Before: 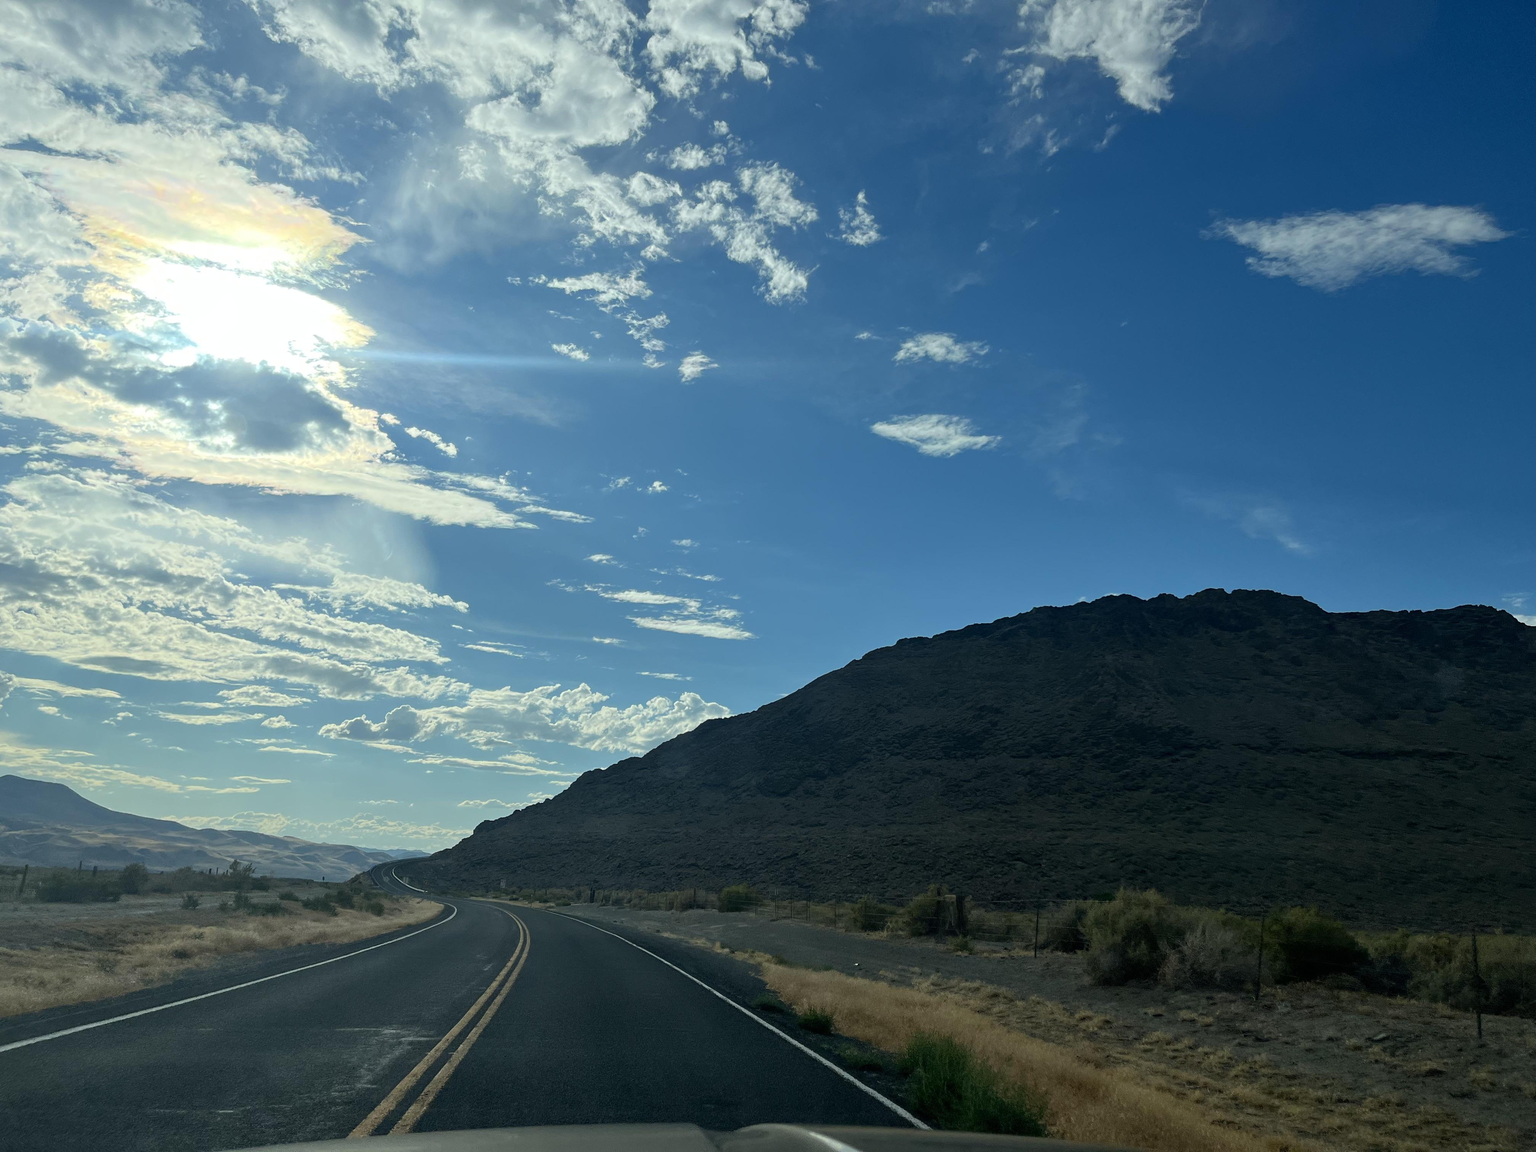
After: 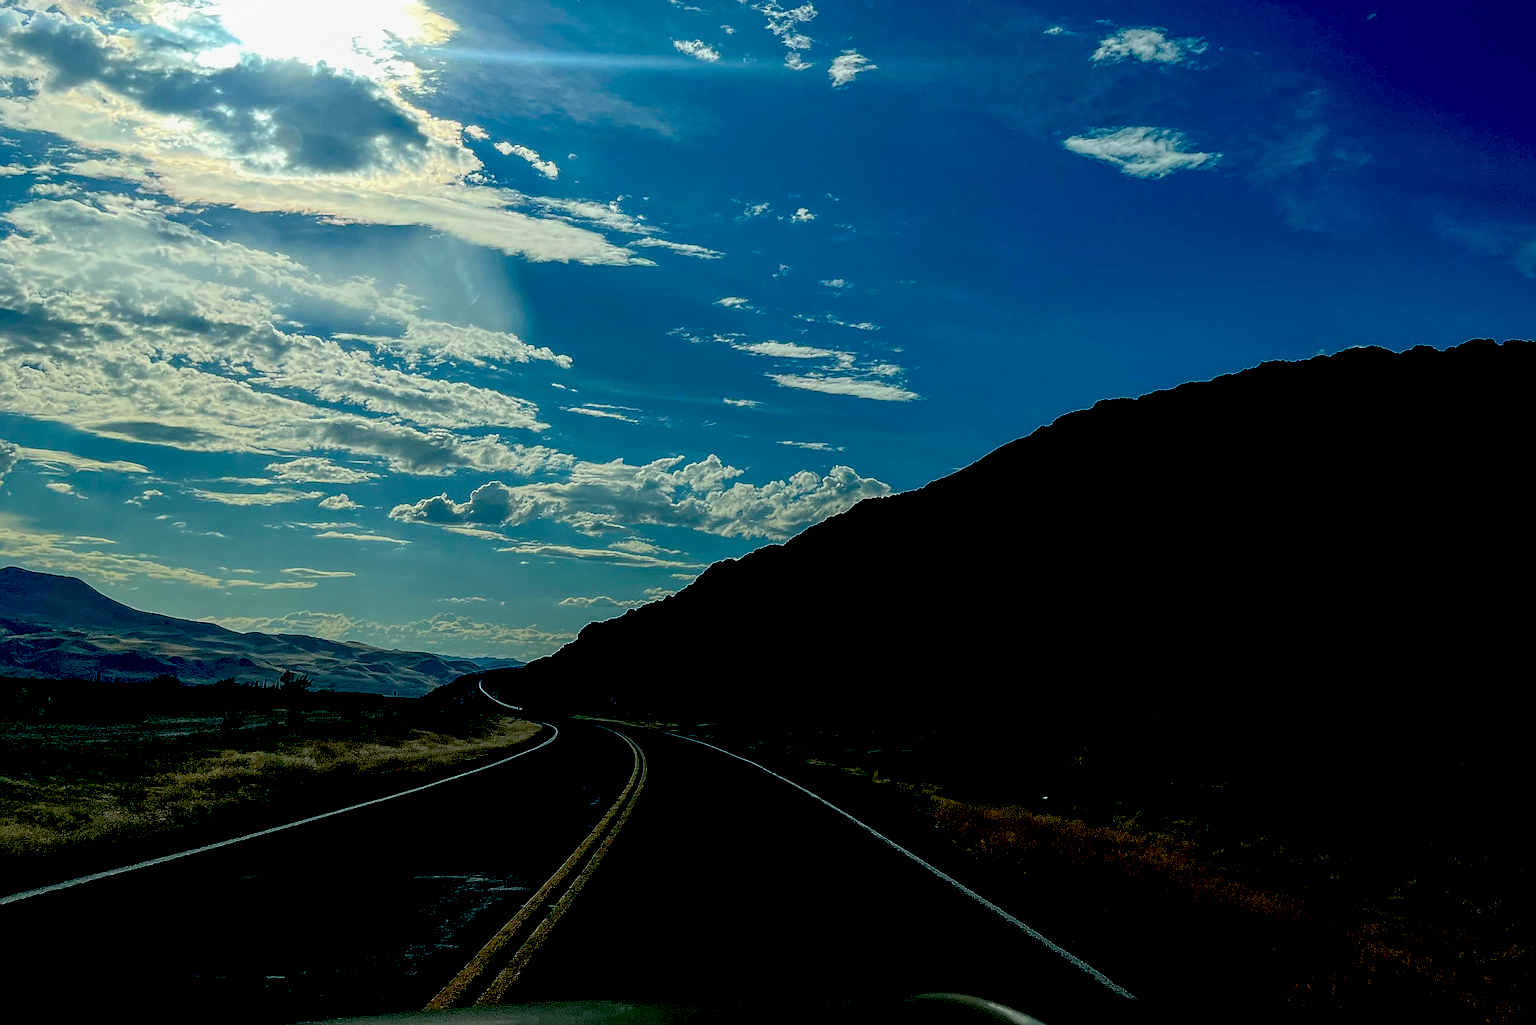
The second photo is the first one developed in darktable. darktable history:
crop: top 26.992%, right 18.03%
exposure: black level correction 0.1, exposure -0.093 EV, compensate exposure bias true, compensate highlight preservation false
sharpen: radius 1.384, amount 1.234, threshold 0.824
local contrast: on, module defaults
